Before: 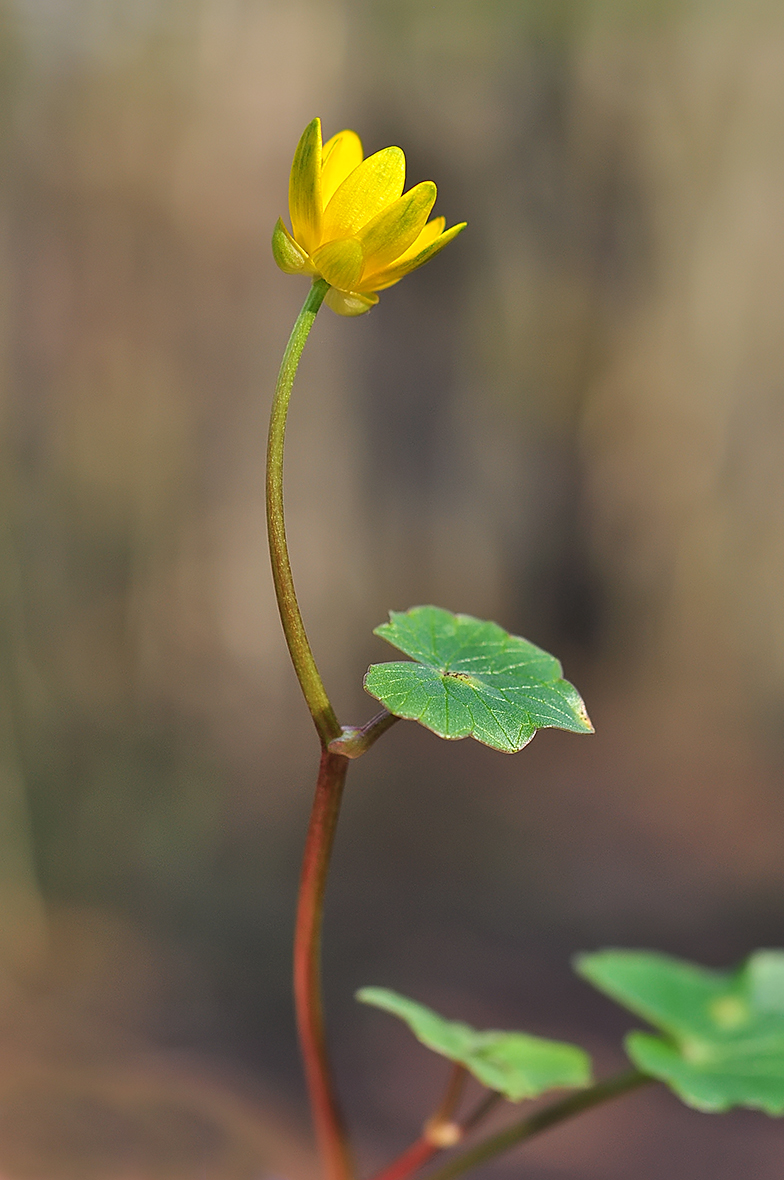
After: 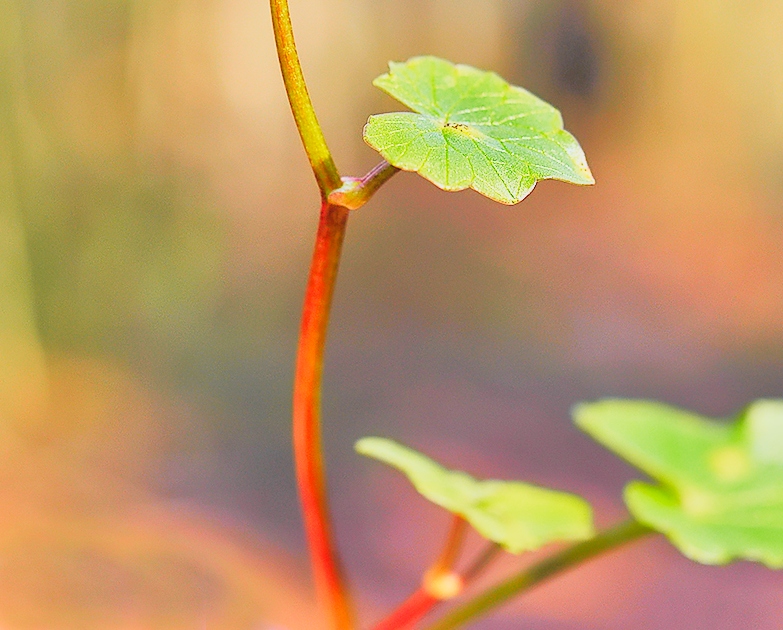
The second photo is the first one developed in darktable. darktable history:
levels: levels [0, 0.492, 0.984]
base curve: curves: ch0 [(0, 0.003) (0.001, 0.002) (0.006, 0.004) (0.02, 0.022) (0.048, 0.086) (0.094, 0.234) (0.162, 0.431) (0.258, 0.629) (0.385, 0.8) (0.548, 0.918) (0.751, 0.988) (1, 1)], preserve colors none
tone curve: curves: ch0 [(0, 0) (0.062, 0.023) (0.168, 0.142) (0.359, 0.44) (0.469, 0.544) (0.634, 0.722) (0.839, 0.909) (0.998, 0.978)]; ch1 [(0, 0) (0.437, 0.453) (0.472, 0.47) (0.502, 0.504) (0.527, 0.546) (0.568, 0.619) (0.608, 0.665) (0.669, 0.748) (0.859, 0.899) (1, 1)]; ch2 [(0, 0) (0.33, 0.301) (0.421, 0.443) (0.473, 0.498) (0.509, 0.5) (0.535, 0.564) (0.575, 0.625) (0.608, 0.676) (1, 1)], color space Lab, independent channels, preserve colors none
contrast brightness saturation: contrast -0.286
crop and rotate: top 46.582%, right 0.037%
